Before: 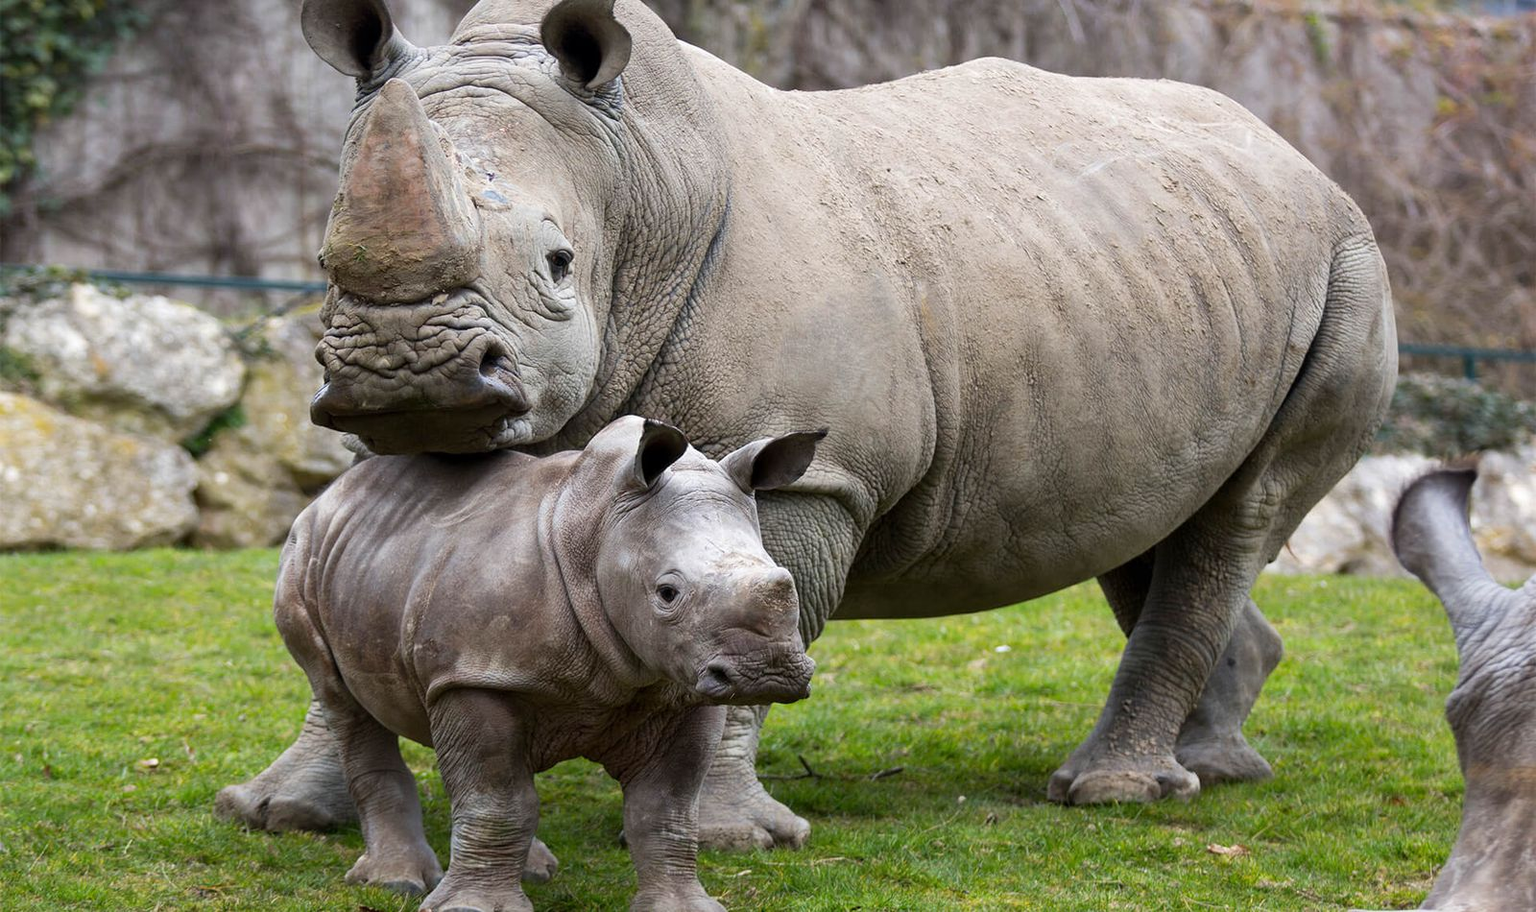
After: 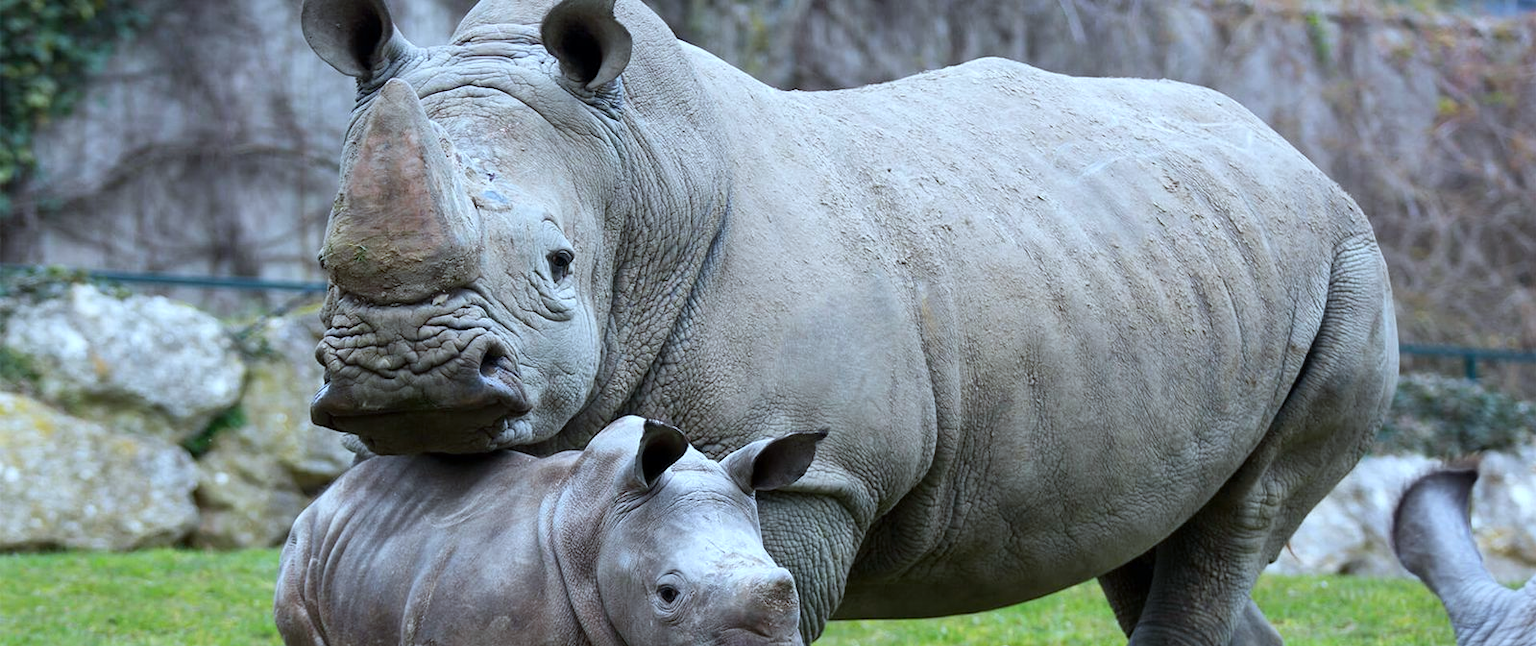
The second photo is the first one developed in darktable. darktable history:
color calibration: gray › normalize channels true, x 0.383, y 0.371, temperature 3925.62 K, gamut compression 0.009
crop: right 0%, bottom 29.088%
